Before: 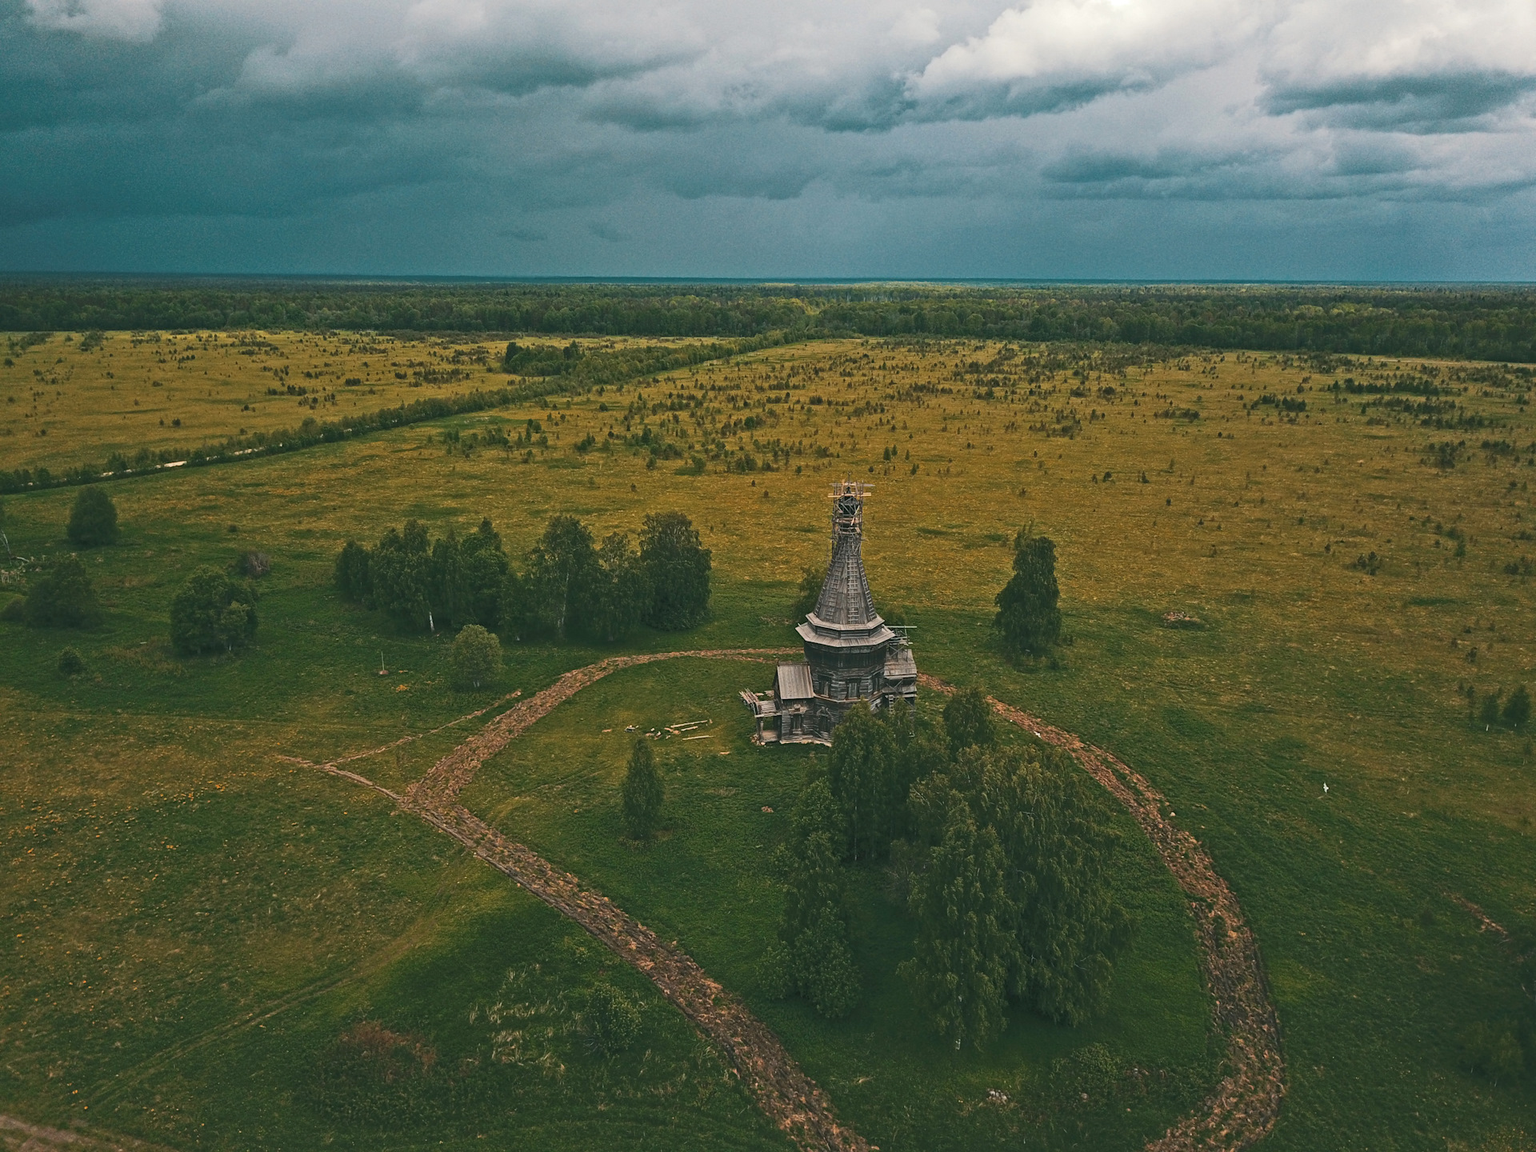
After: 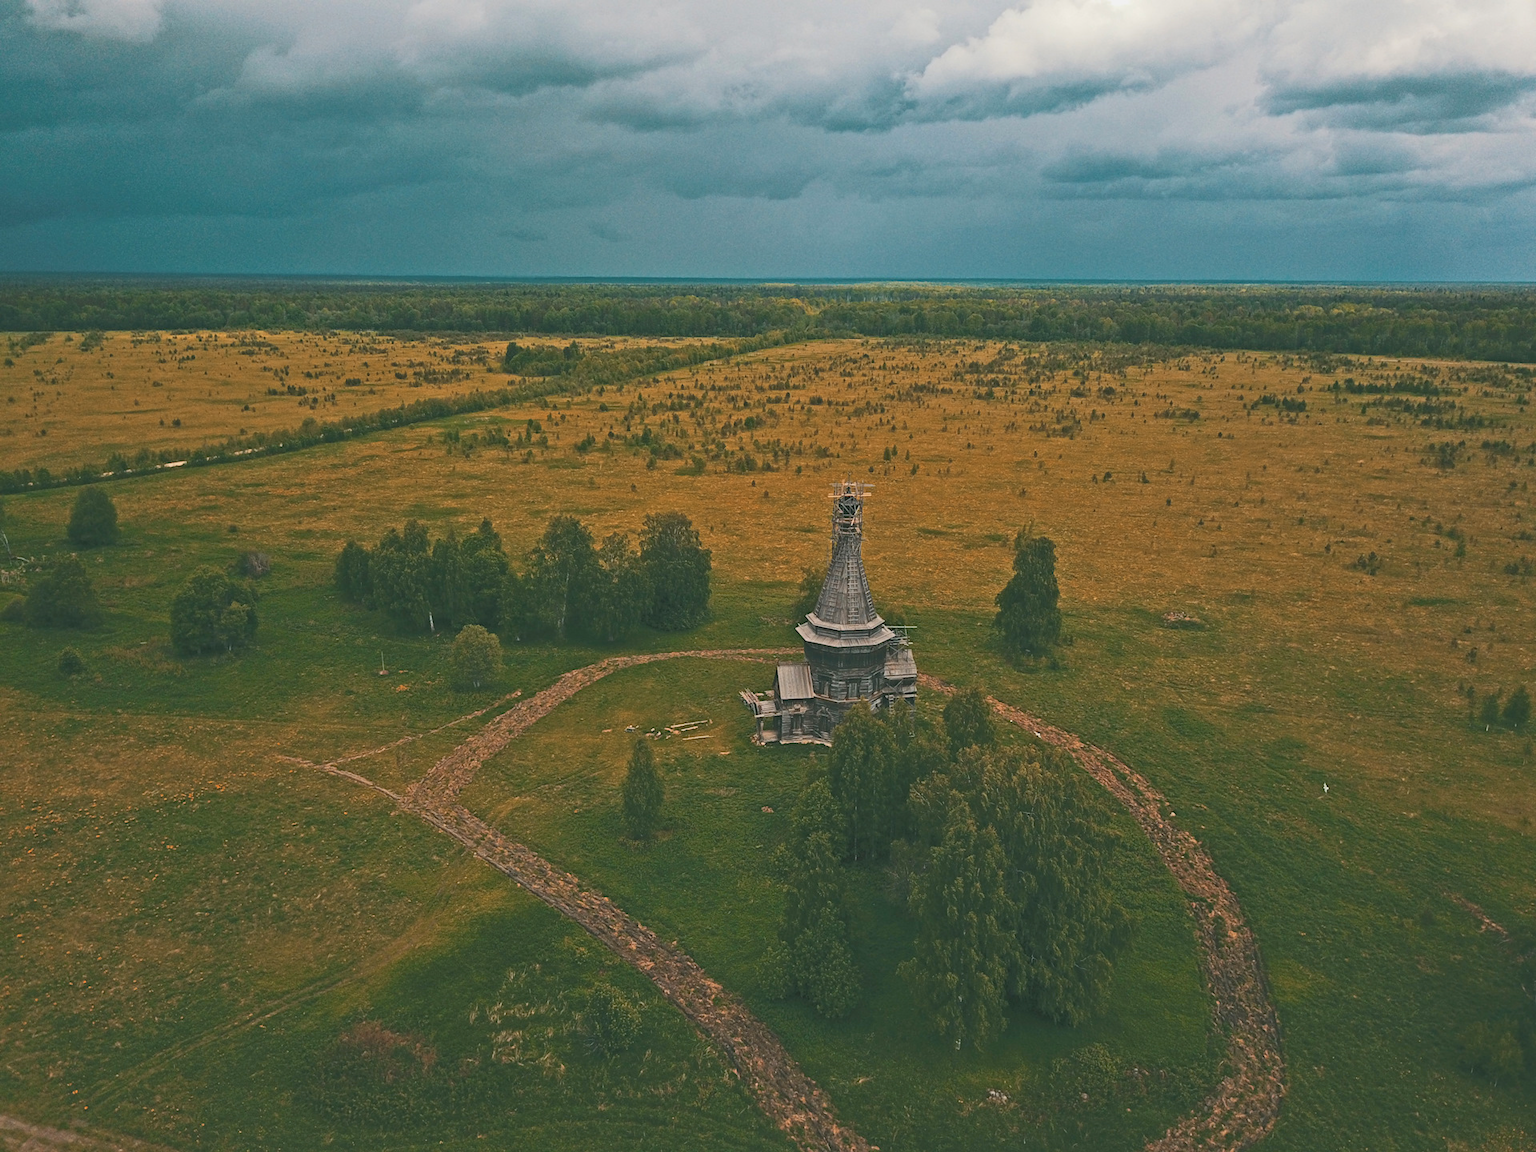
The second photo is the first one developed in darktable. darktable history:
tone equalizer: on, module defaults
contrast brightness saturation: contrast -0.104, brightness 0.046, saturation 0.079
color zones: curves: ch2 [(0, 0.5) (0.143, 0.5) (0.286, 0.416) (0.429, 0.5) (0.571, 0.5) (0.714, 0.5) (0.857, 0.5) (1, 0.5)]
exposure: compensate highlight preservation false
